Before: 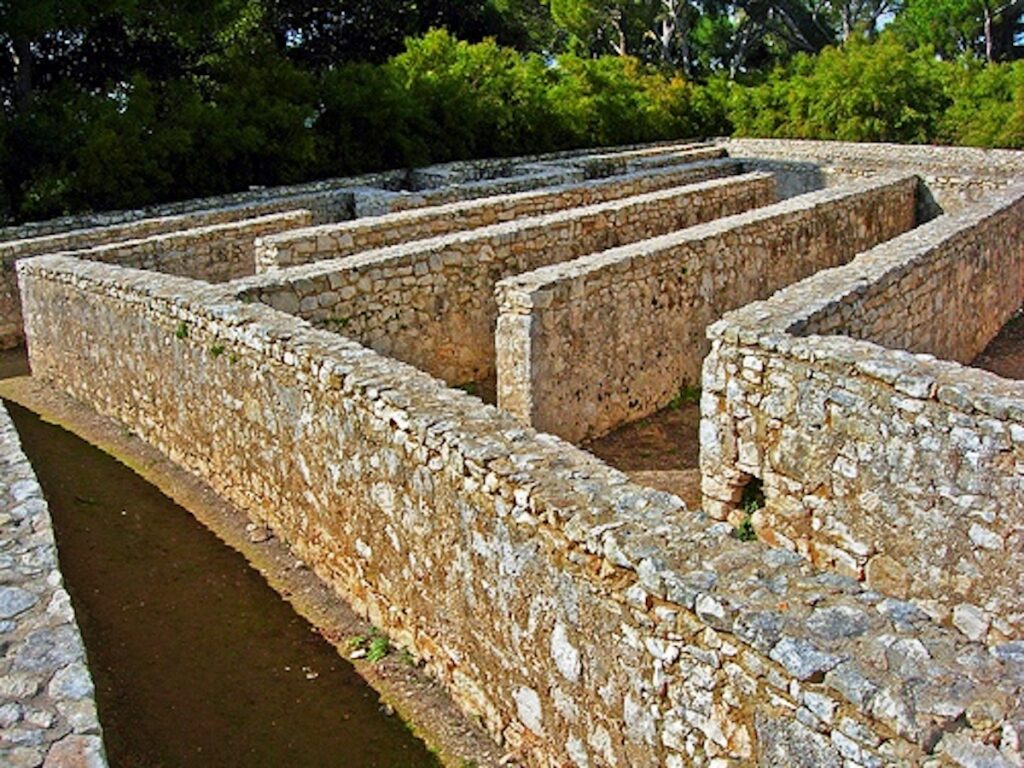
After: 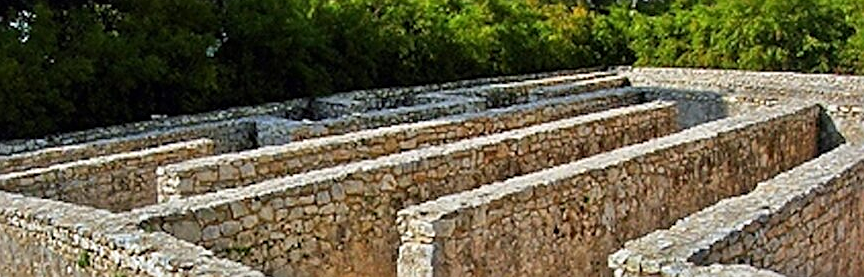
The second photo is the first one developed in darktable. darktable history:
sharpen: on, module defaults
crop and rotate: left 9.625%, top 9.359%, right 5.925%, bottom 54.565%
